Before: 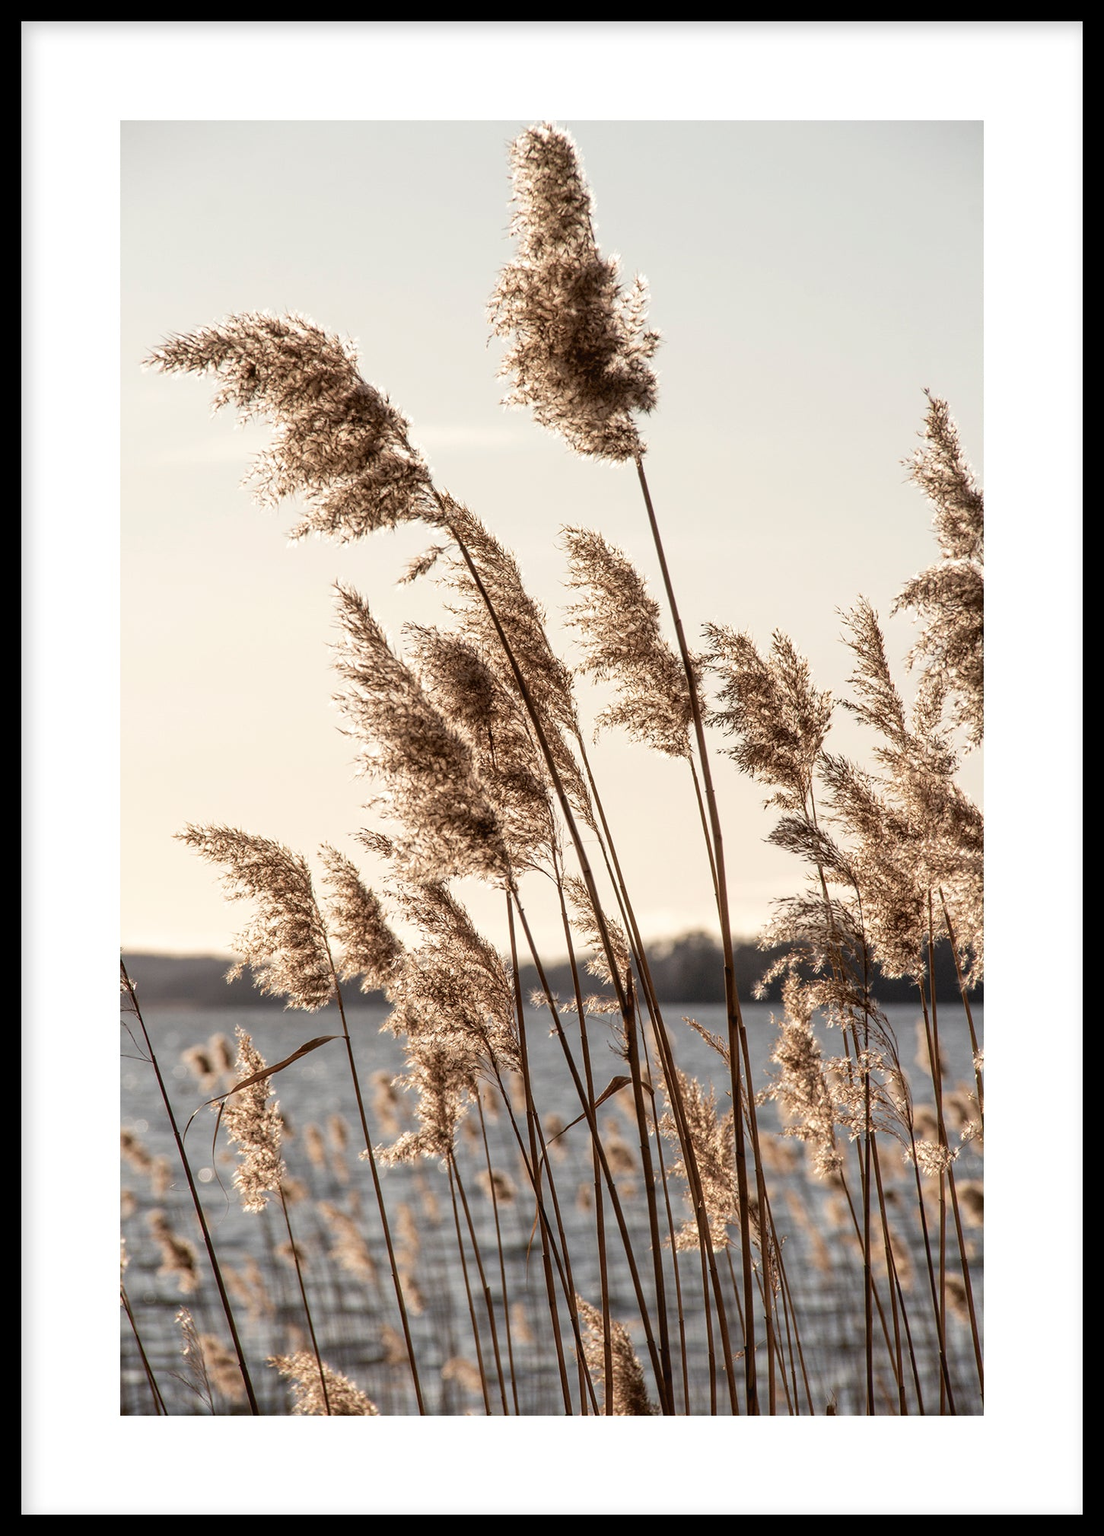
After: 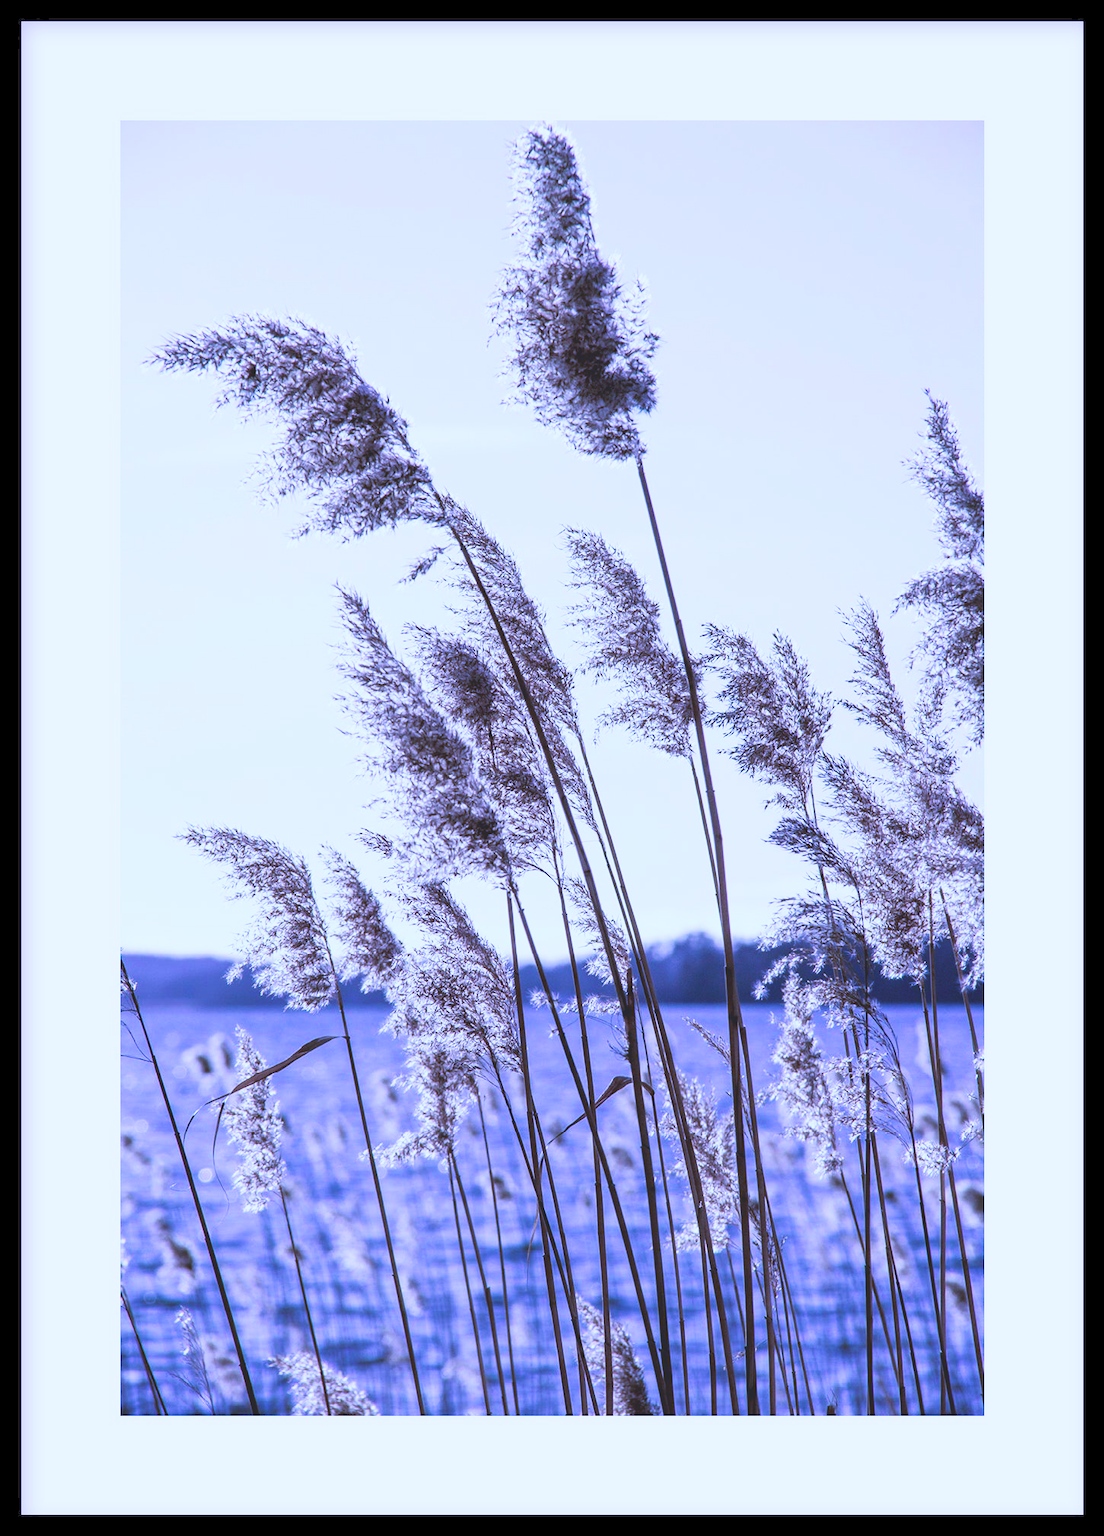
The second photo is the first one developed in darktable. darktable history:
tone curve: curves: ch0 [(0, 0) (0.003, 0.156) (0.011, 0.156) (0.025, 0.161) (0.044, 0.164) (0.069, 0.178) (0.1, 0.201) (0.136, 0.229) (0.177, 0.263) (0.224, 0.301) (0.277, 0.355) (0.335, 0.415) (0.399, 0.48) (0.468, 0.561) (0.543, 0.647) (0.623, 0.735) (0.709, 0.819) (0.801, 0.893) (0.898, 0.953) (1, 1)], preserve colors none
color calibration: output R [0.948, 0.091, -0.04, 0], output G [-0.3, 1.384, -0.085, 0], output B [-0.108, 0.061, 1.08, 0], illuminant as shot in camera, x 0.484, y 0.43, temperature 2405.29 K
